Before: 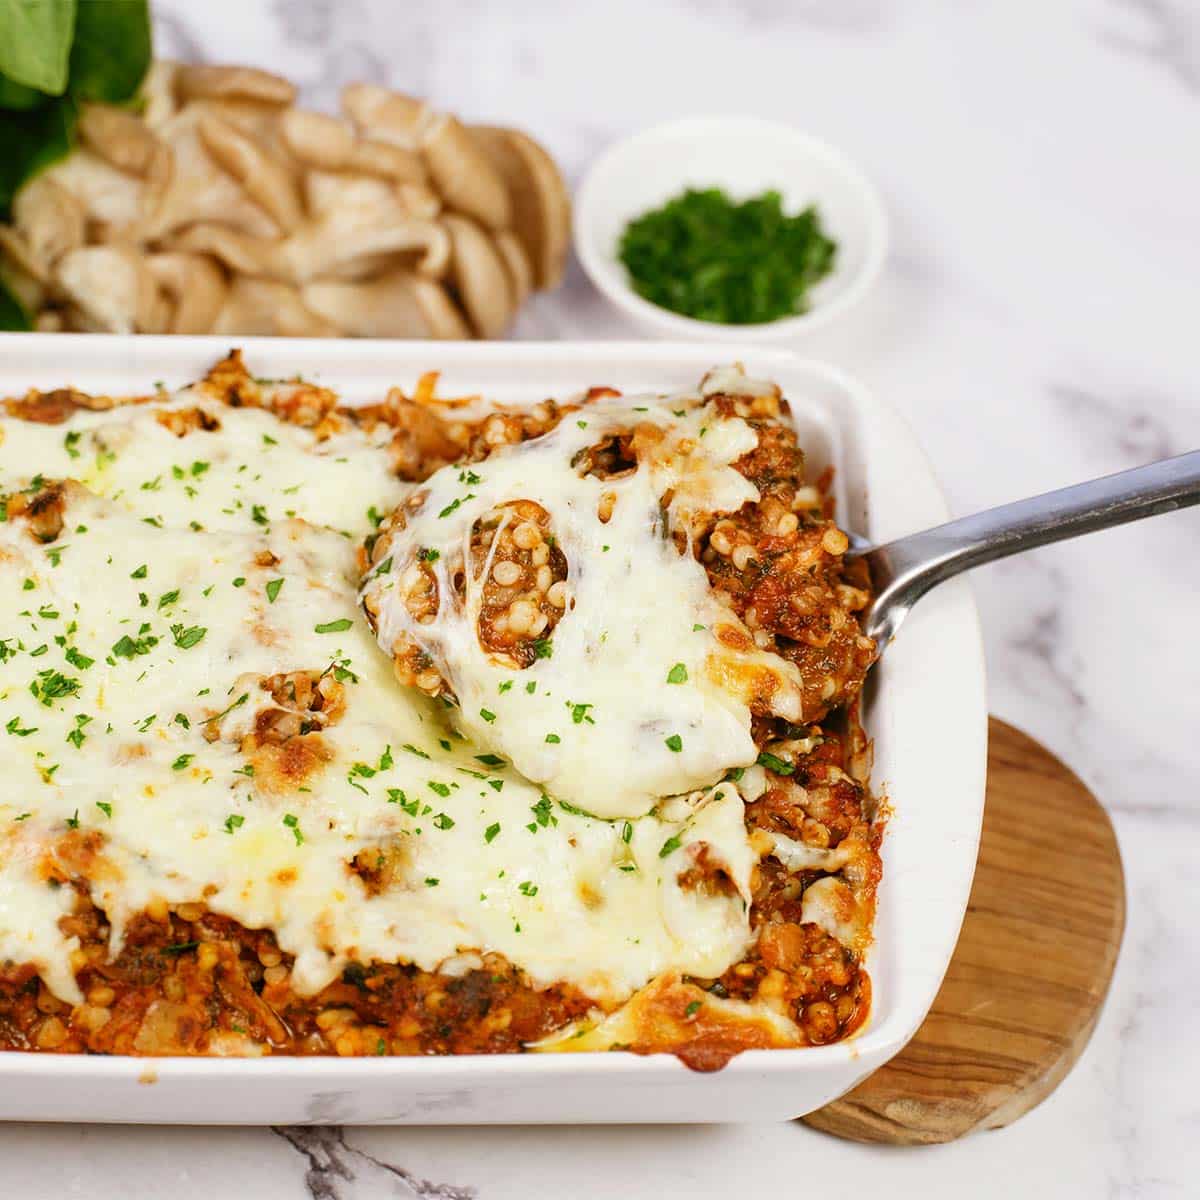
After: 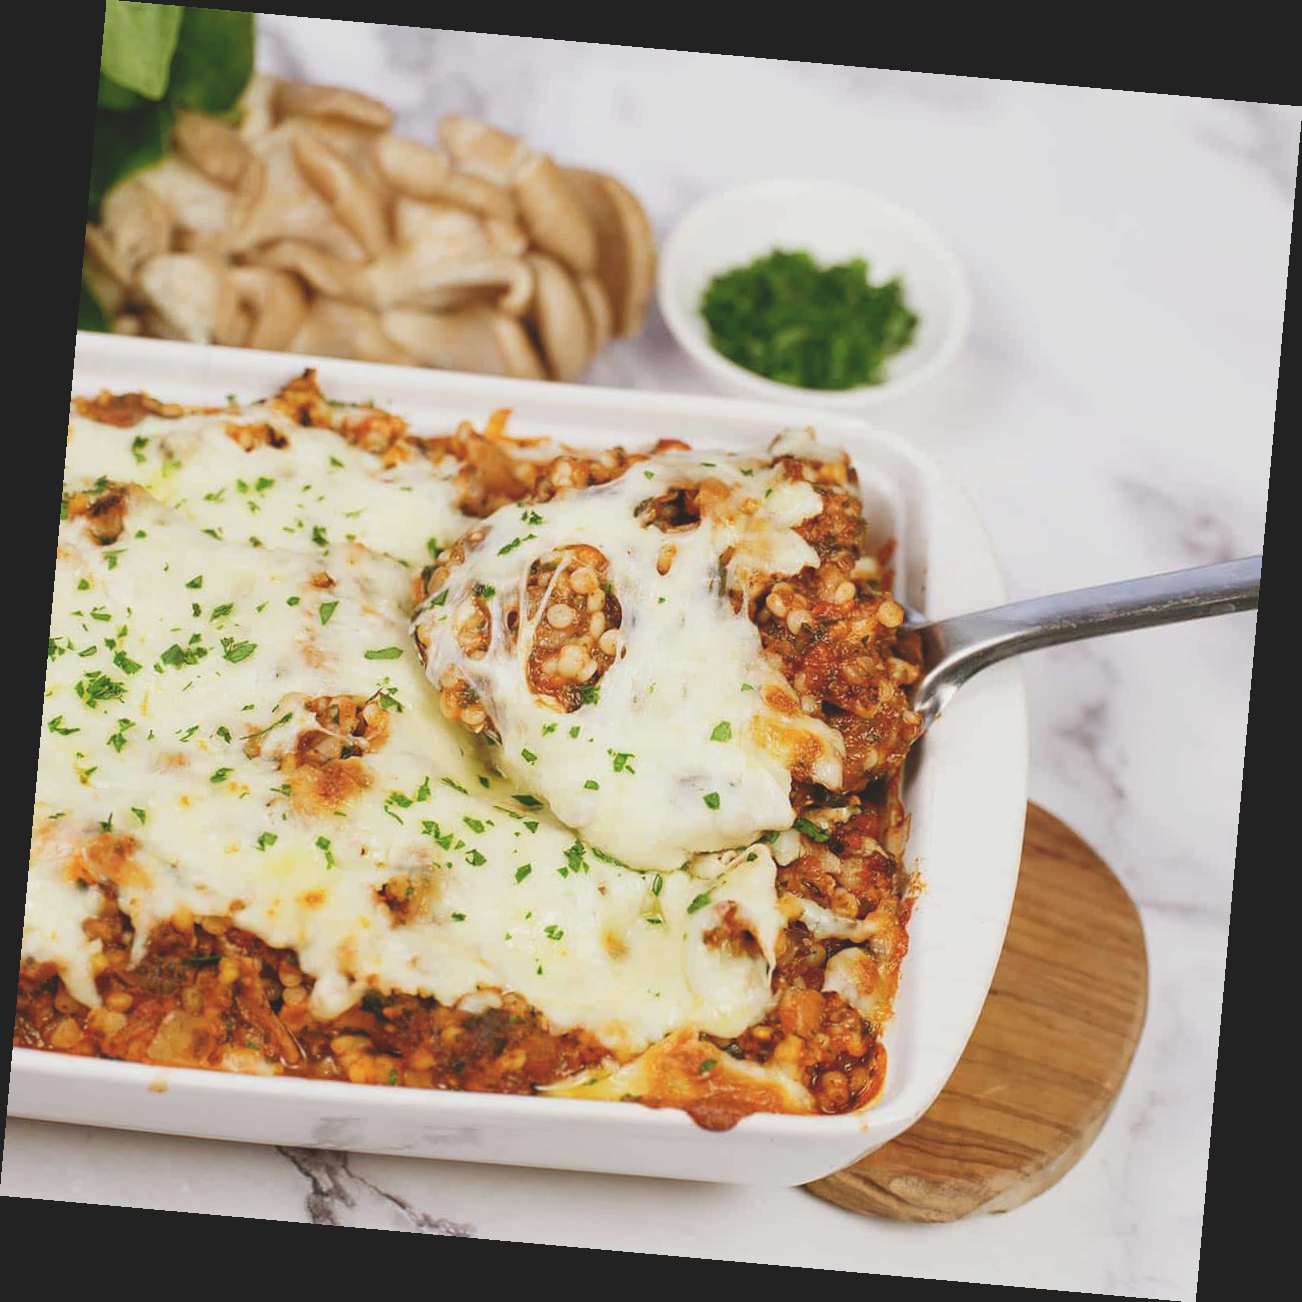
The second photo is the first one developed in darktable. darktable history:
color balance: lift [1.01, 1, 1, 1], gamma [1.097, 1, 1, 1], gain [0.85, 1, 1, 1]
rotate and perspective: rotation 5.12°, automatic cropping off
